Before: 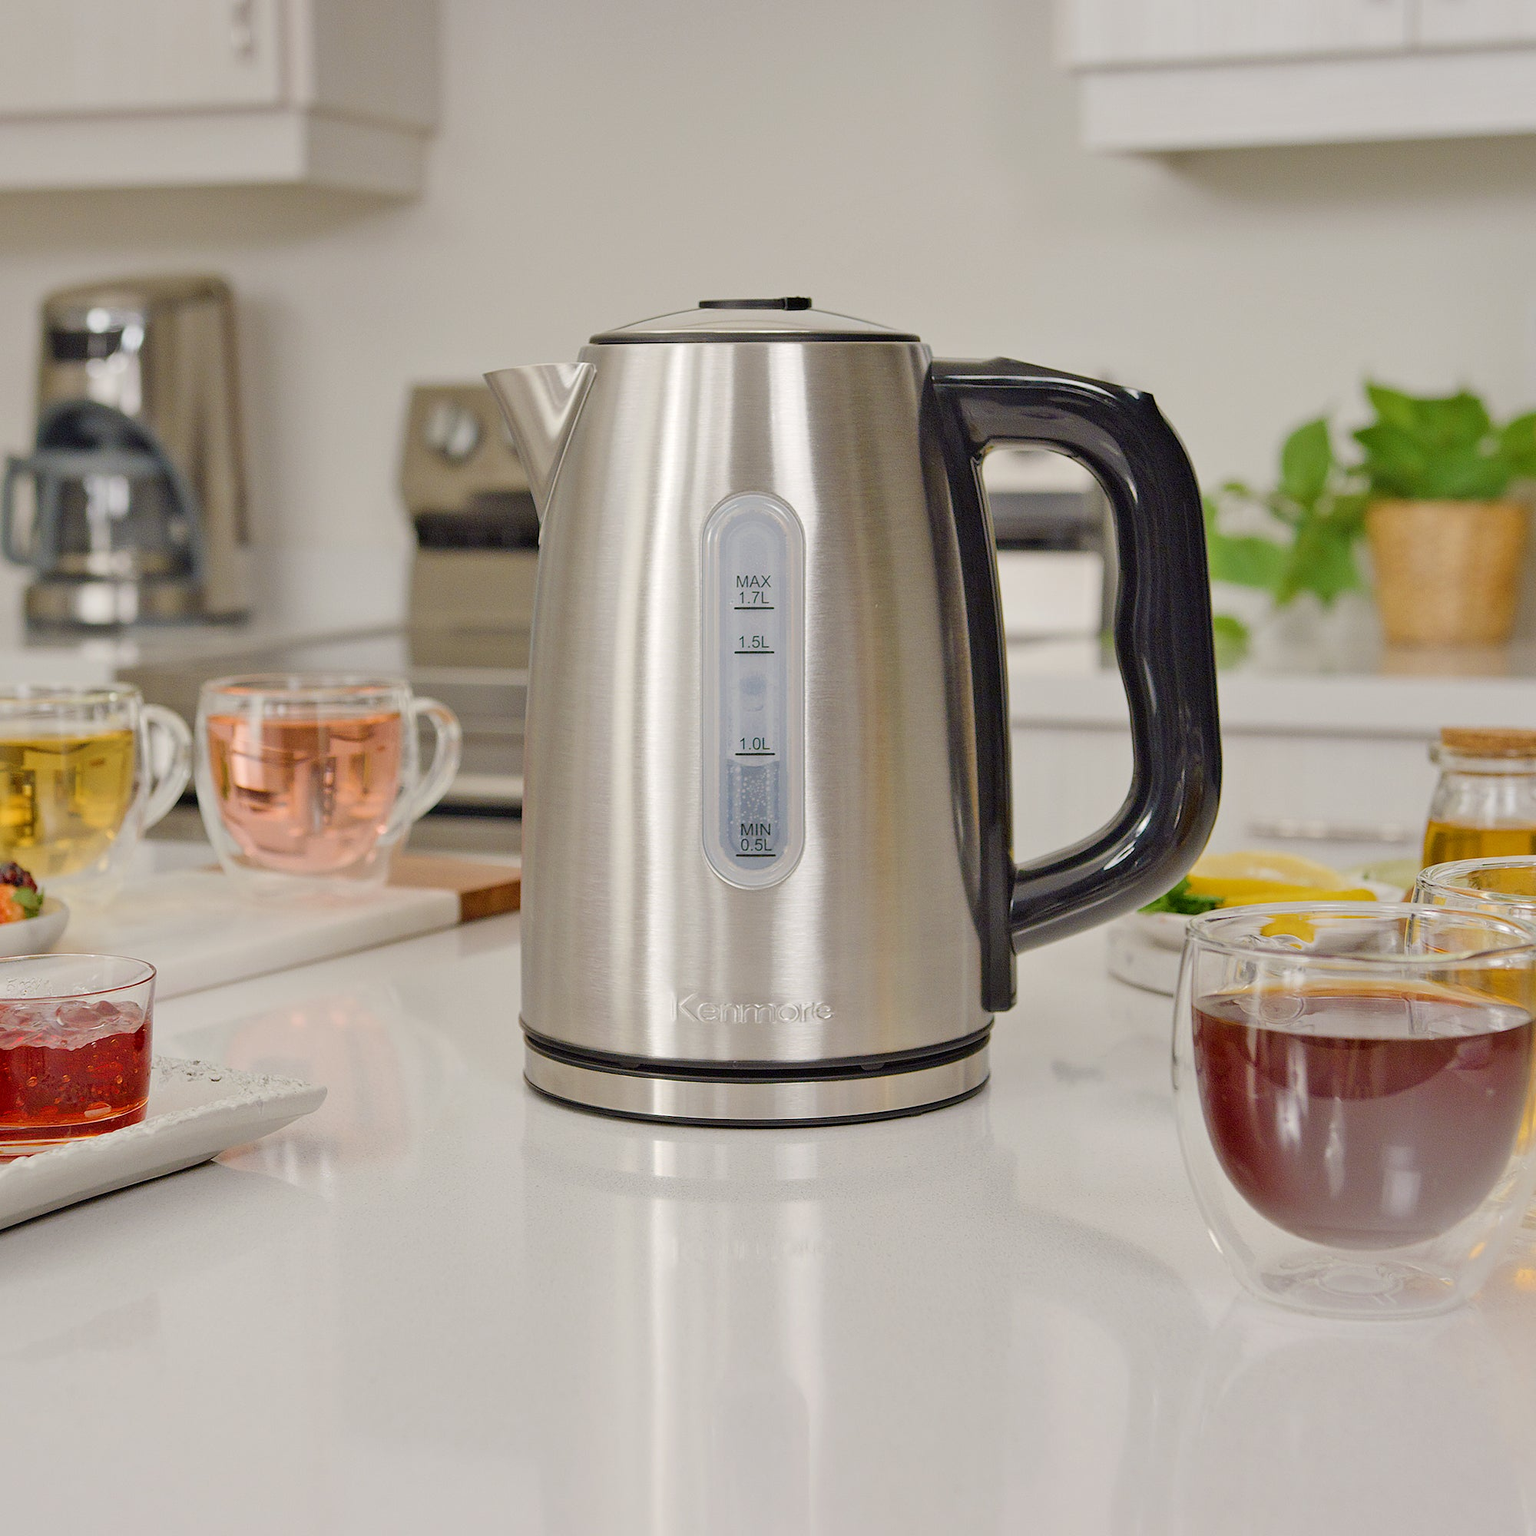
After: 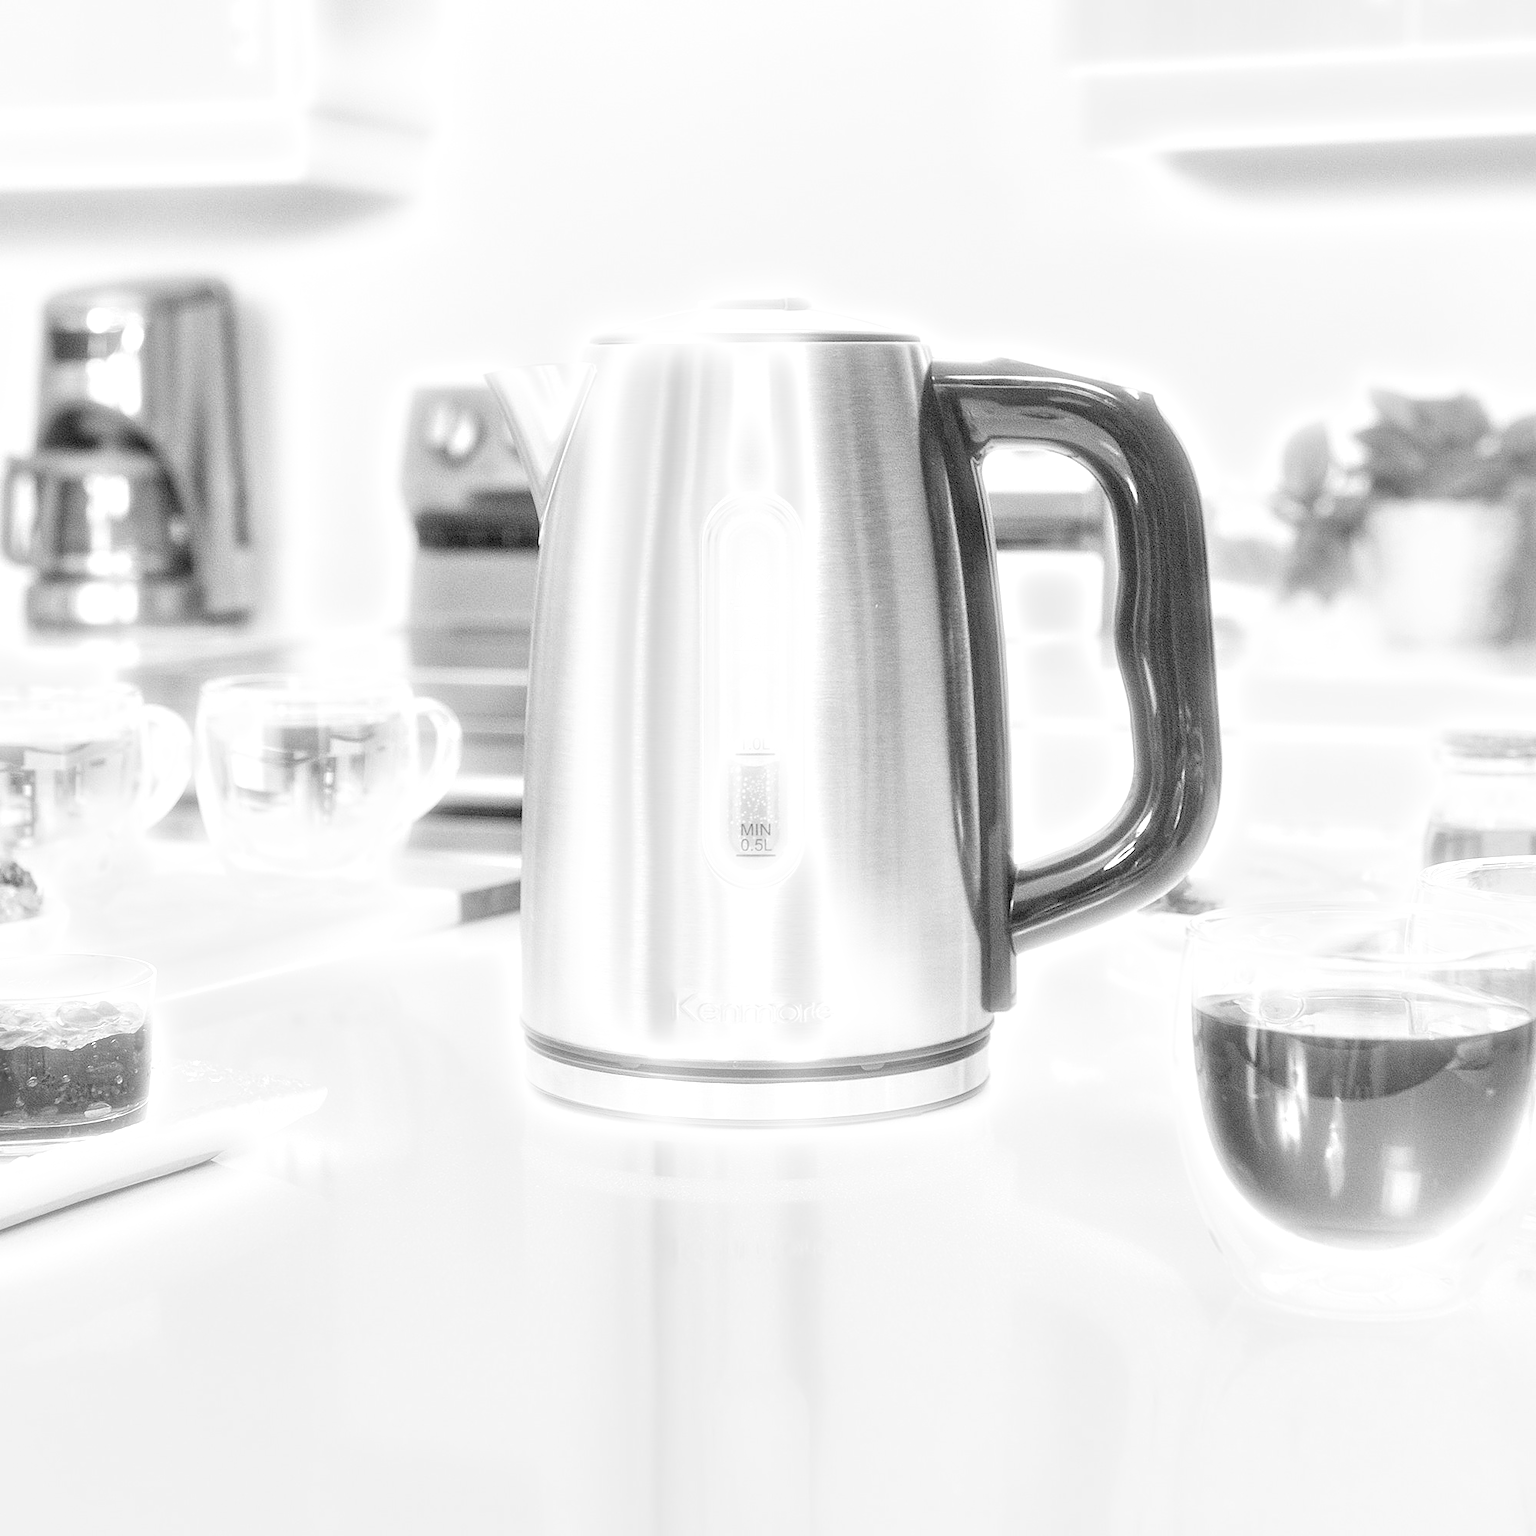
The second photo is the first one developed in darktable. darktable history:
exposure: black level correction 0.001, exposure 1.398 EV, compensate exposure bias true, compensate highlight preservation false
bloom: size 5%, threshold 95%, strength 15%
local contrast: on, module defaults
monochrome: on, module defaults
